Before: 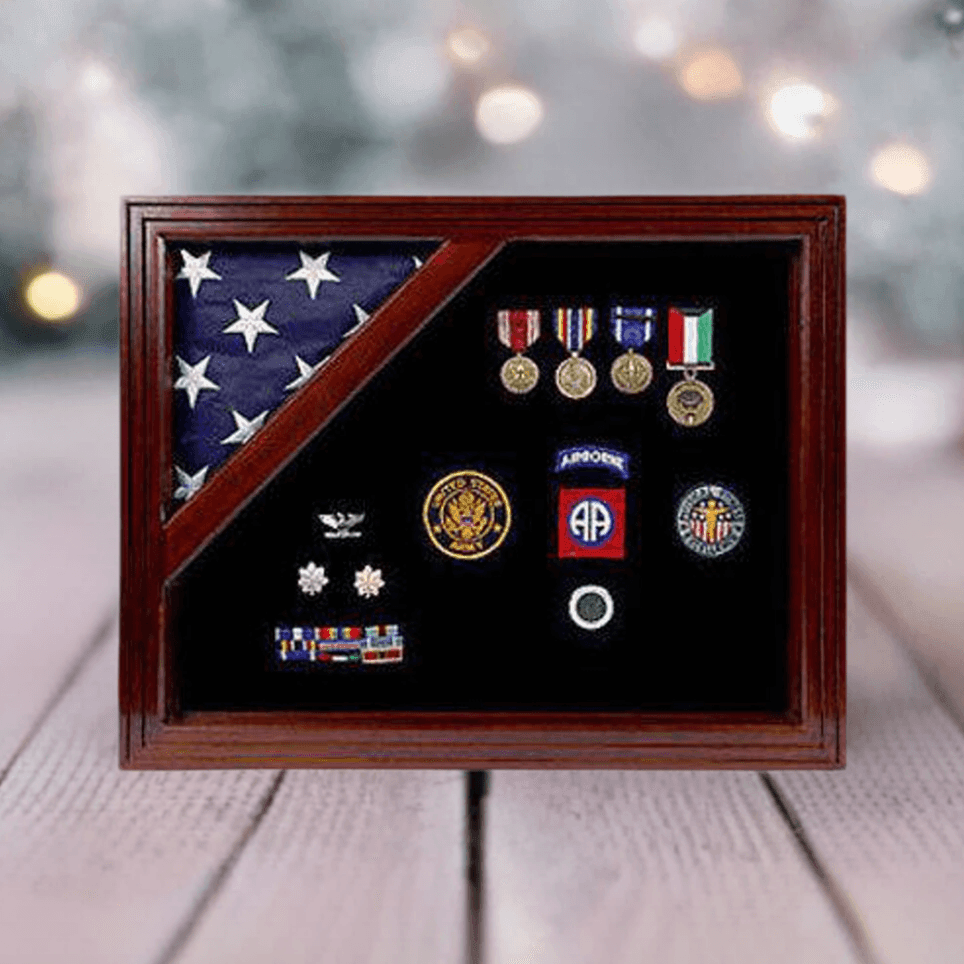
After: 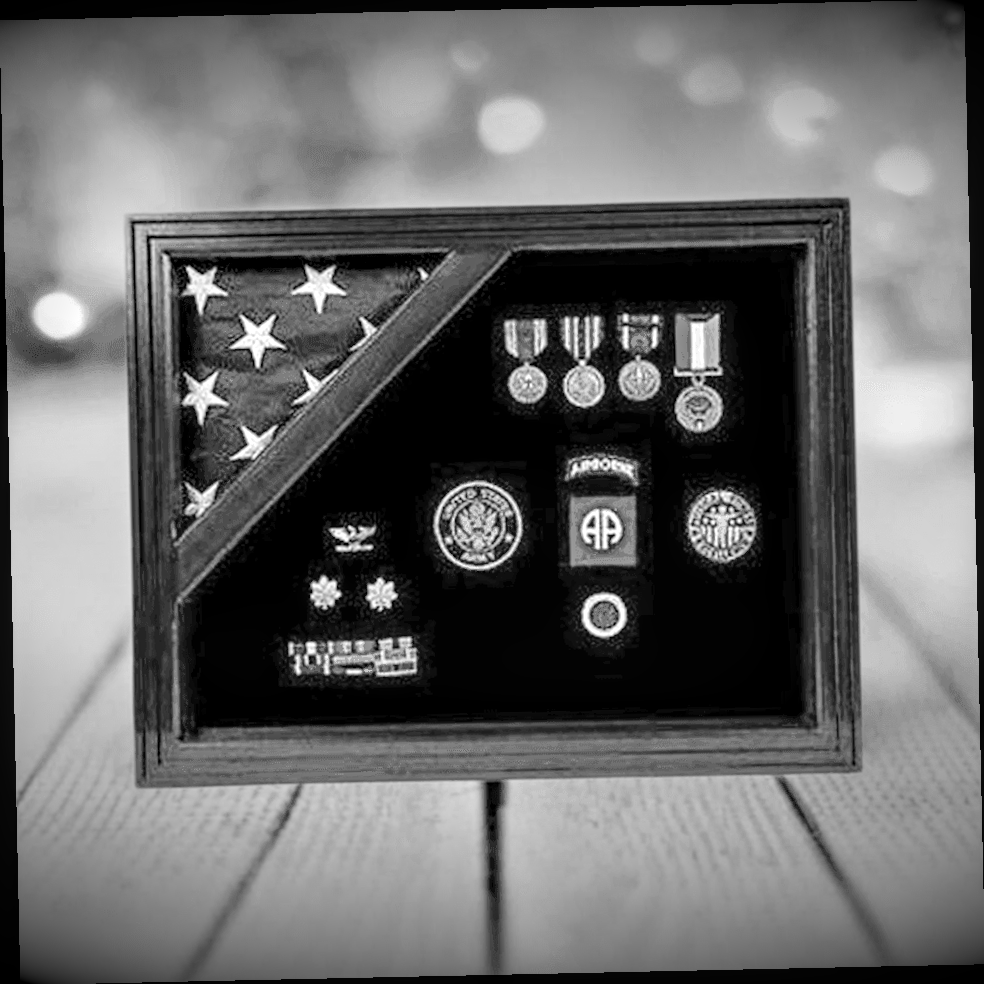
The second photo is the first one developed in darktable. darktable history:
monochrome: a -4.13, b 5.16, size 1
vignetting: fall-off start 98.29%, fall-off radius 100%, brightness -1, saturation 0.5, width/height ratio 1.428
local contrast: highlights 59%, detail 145%
global tonemap: drago (0.7, 100)
rotate and perspective: rotation -1.24°, automatic cropping off
